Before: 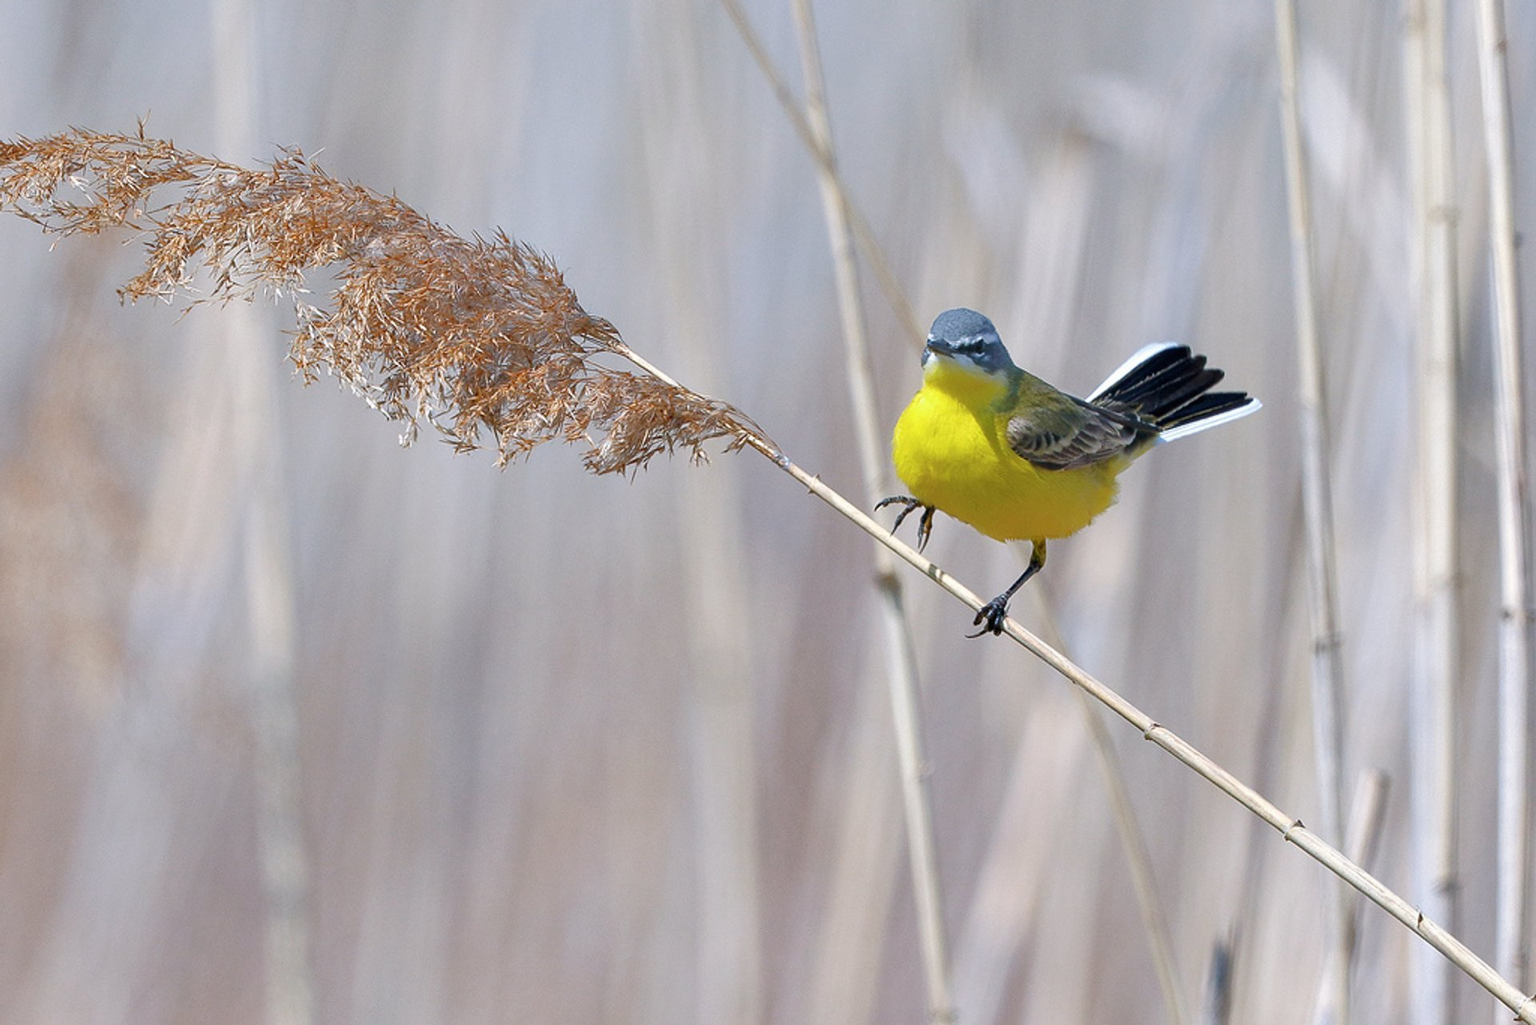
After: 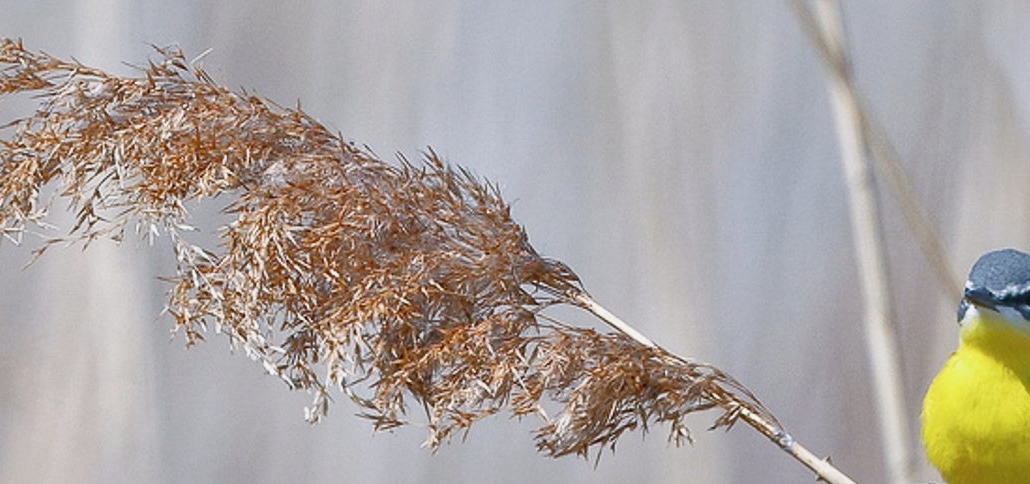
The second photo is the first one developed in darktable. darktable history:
crop: left 10.121%, top 10.631%, right 36.218%, bottom 51.526%
sigmoid: contrast 1.22, skew 0.65
local contrast: mode bilateral grid, contrast 20, coarseness 50, detail 150%, midtone range 0.2
